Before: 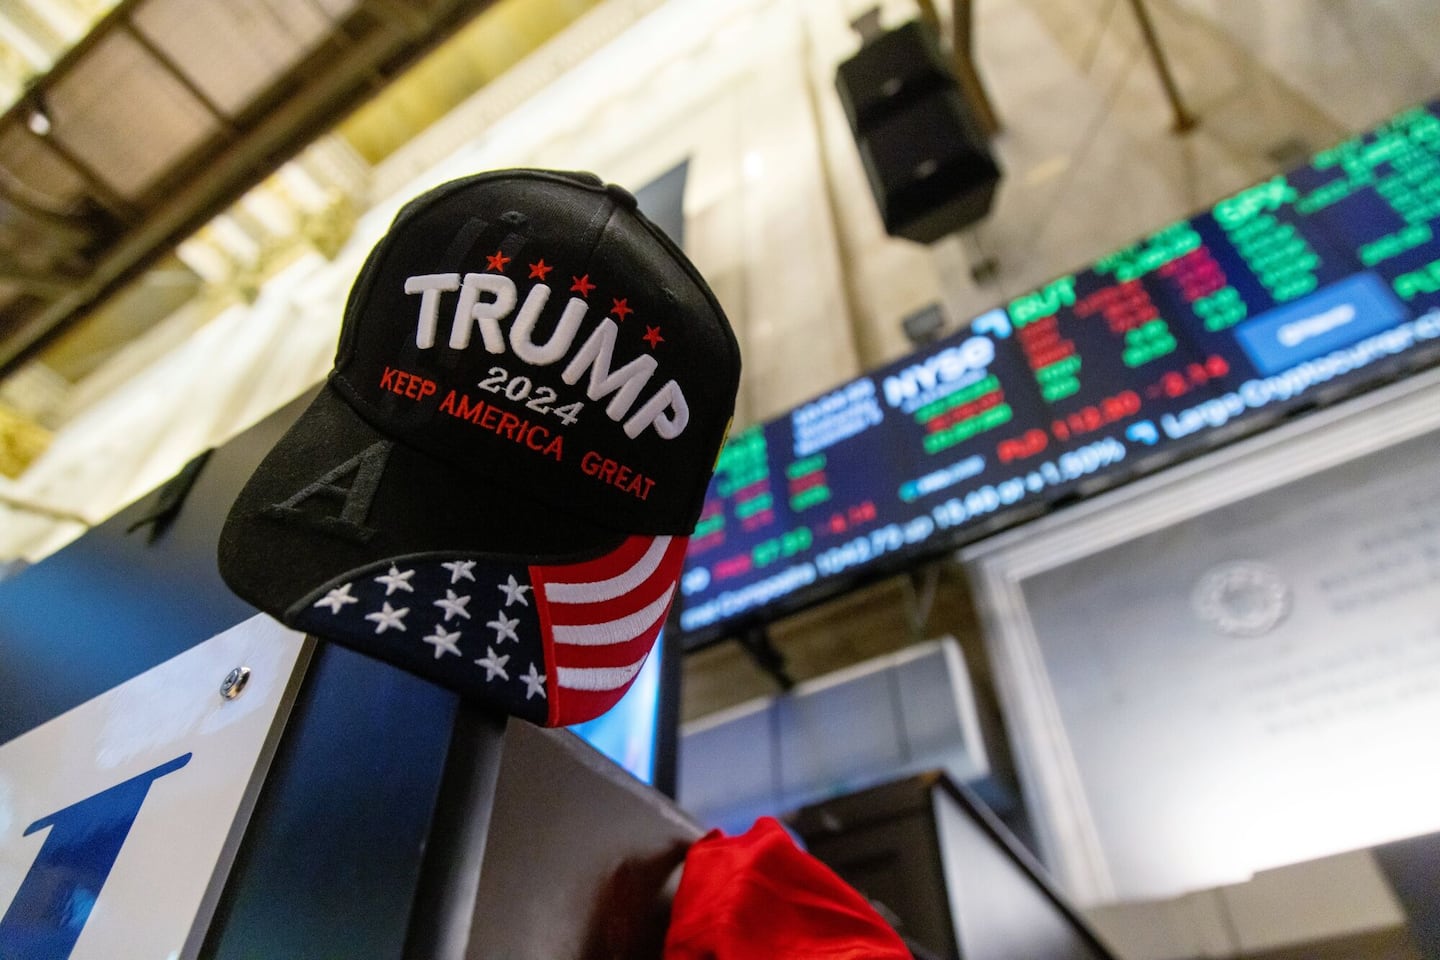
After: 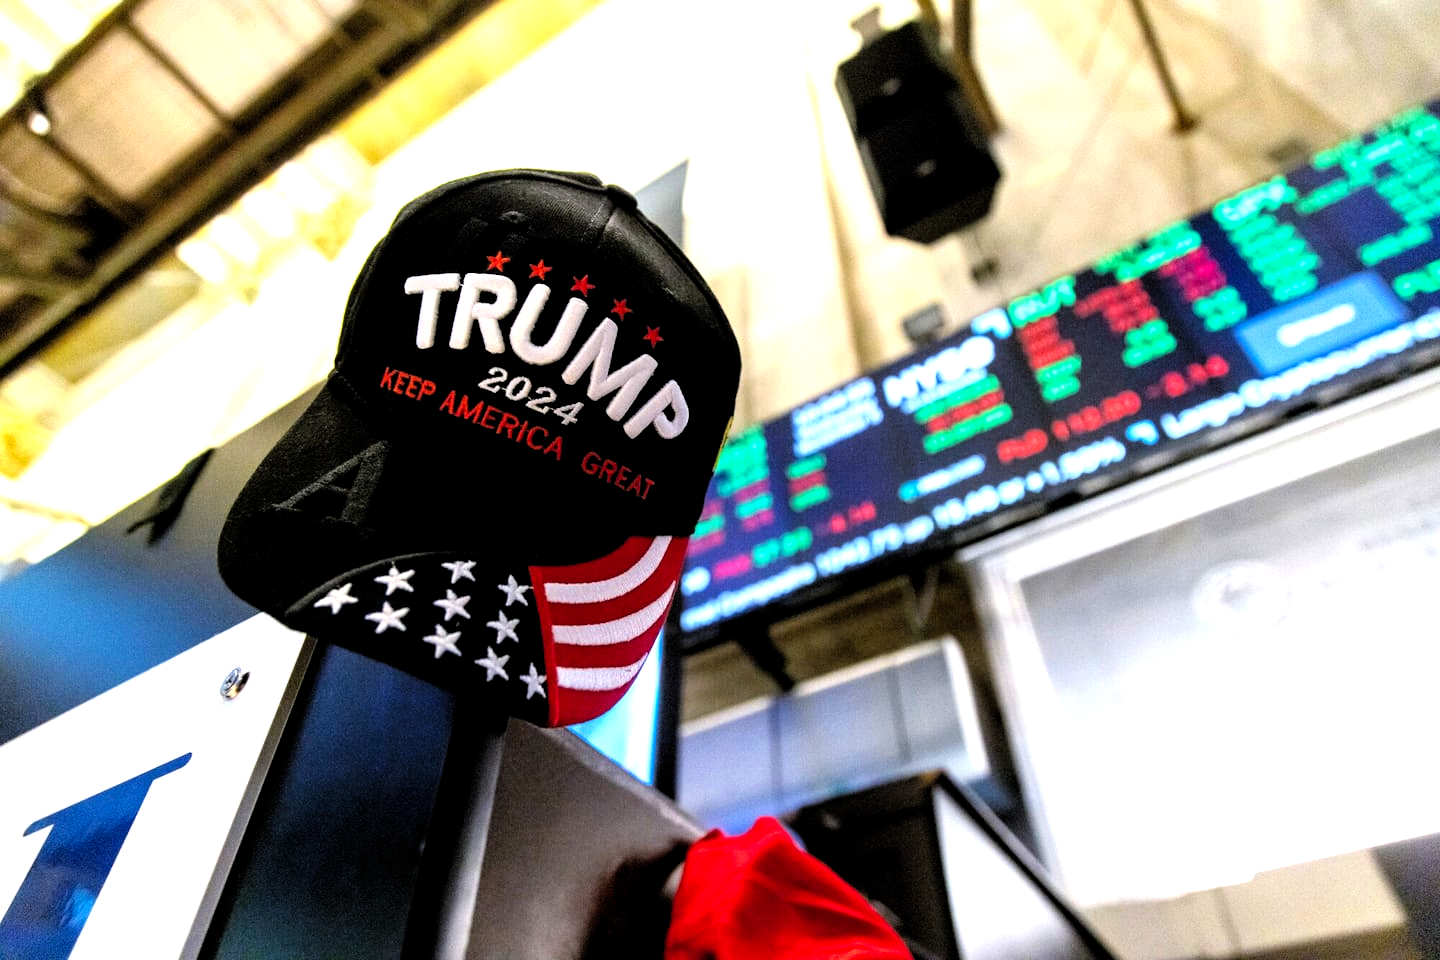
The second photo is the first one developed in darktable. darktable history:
filmic rgb: black relative exposure -7.92 EV, white relative exposure 4.13 EV, threshold 3 EV, hardness 4.02, latitude 51.22%, contrast 1.013, shadows ↔ highlights balance 5.35%, color science v5 (2021), contrast in shadows safe, contrast in highlights safe, enable highlight reconstruction true
levels: levels [0.012, 0.367, 0.697]
